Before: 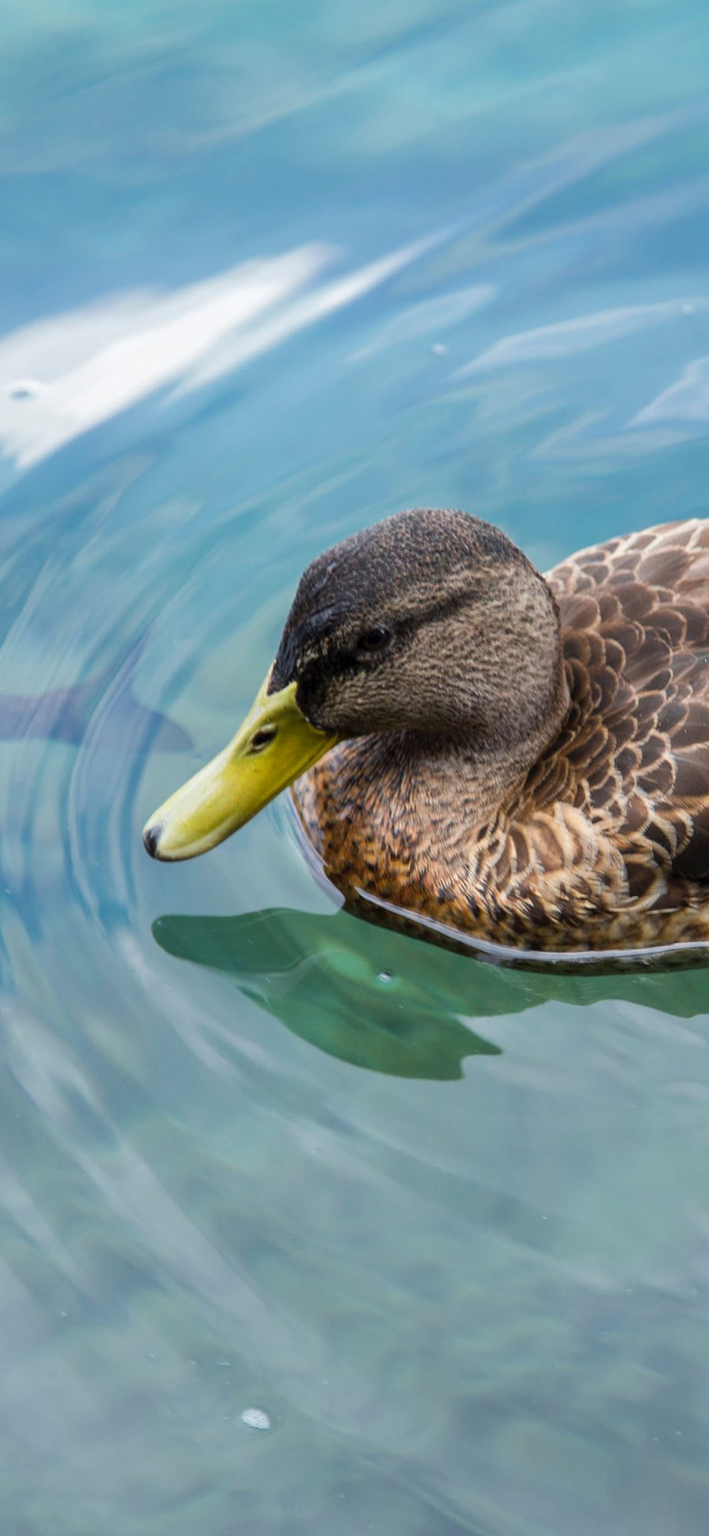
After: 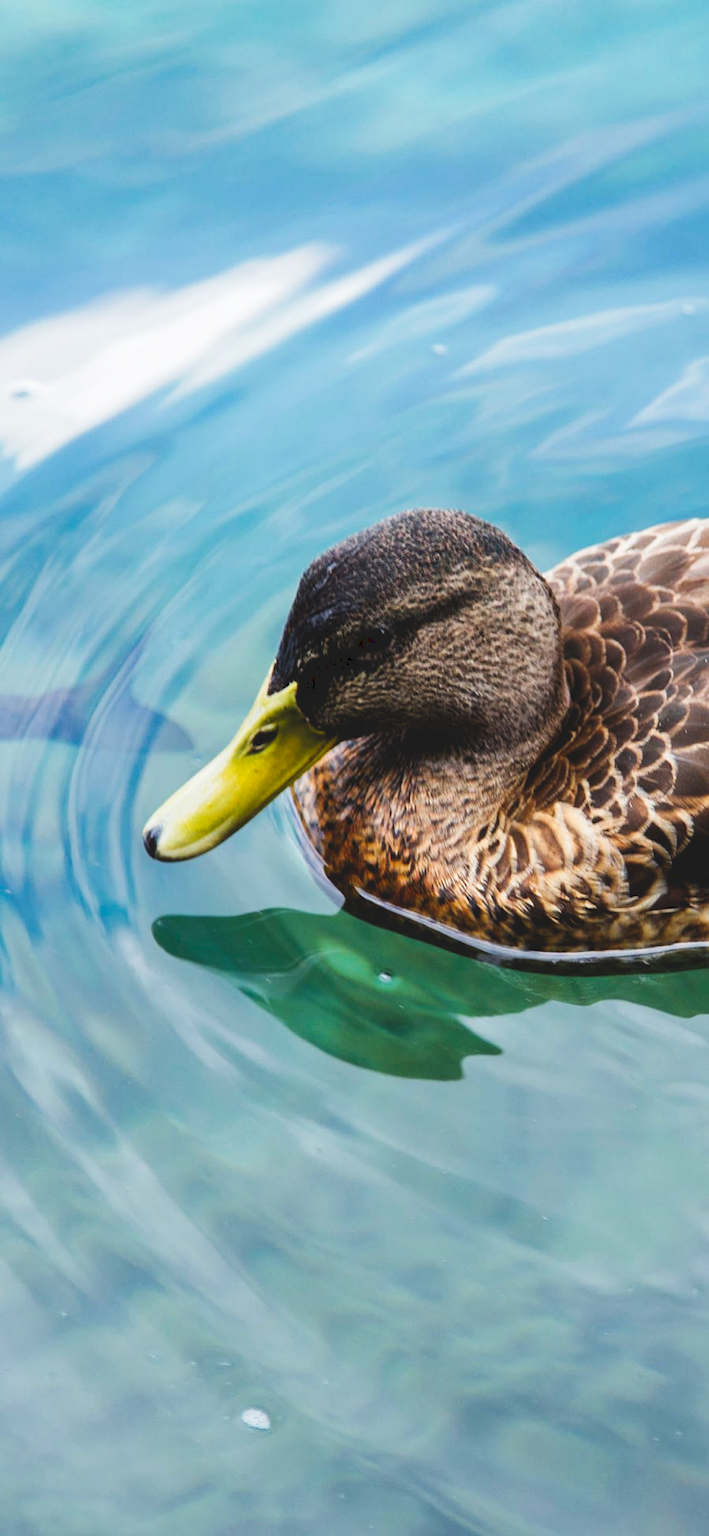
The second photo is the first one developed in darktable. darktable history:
tone curve: curves: ch0 [(0, 0) (0.003, 0.103) (0.011, 0.103) (0.025, 0.105) (0.044, 0.108) (0.069, 0.108) (0.1, 0.111) (0.136, 0.121) (0.177, 0.145) (0.224, 0.174) (0.277, 0.223) (0.335, 0.289) (0.399, 0.374) (0.468, 0.47) (0.543, 0.579) (0.623, 0.687) (0.709, 0.787) (0.801, 0.879) (0.898, 0.942) (1, 1)], preserve colors none
